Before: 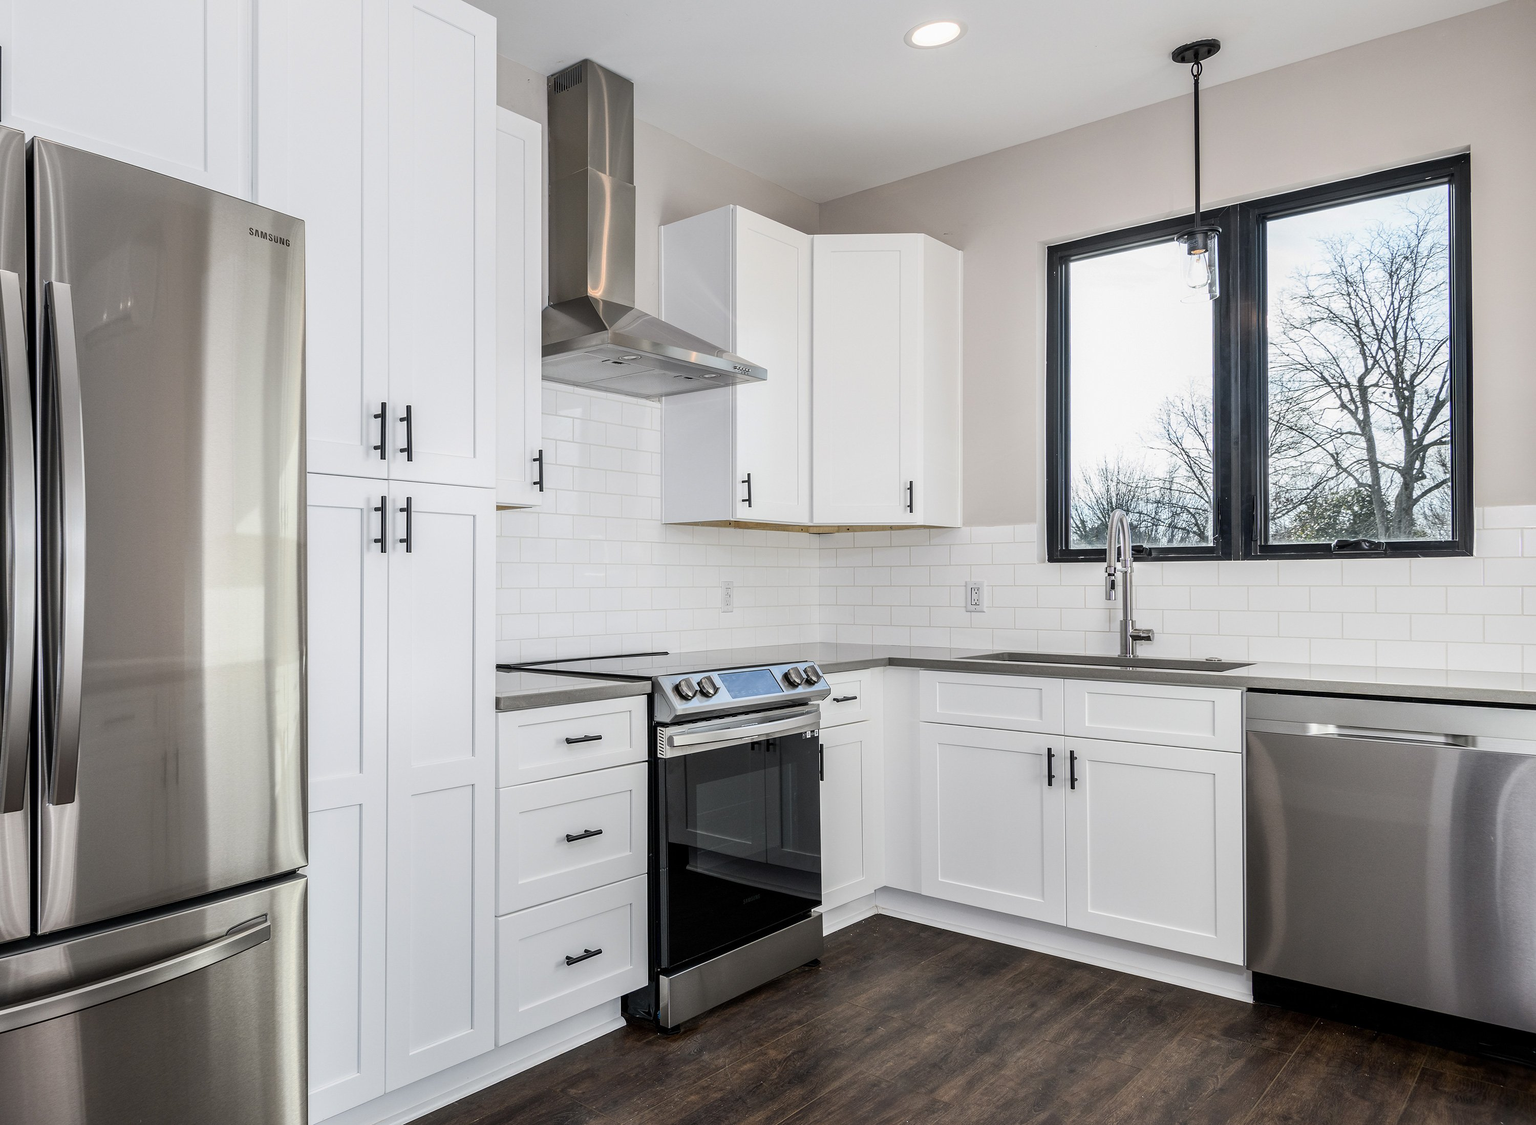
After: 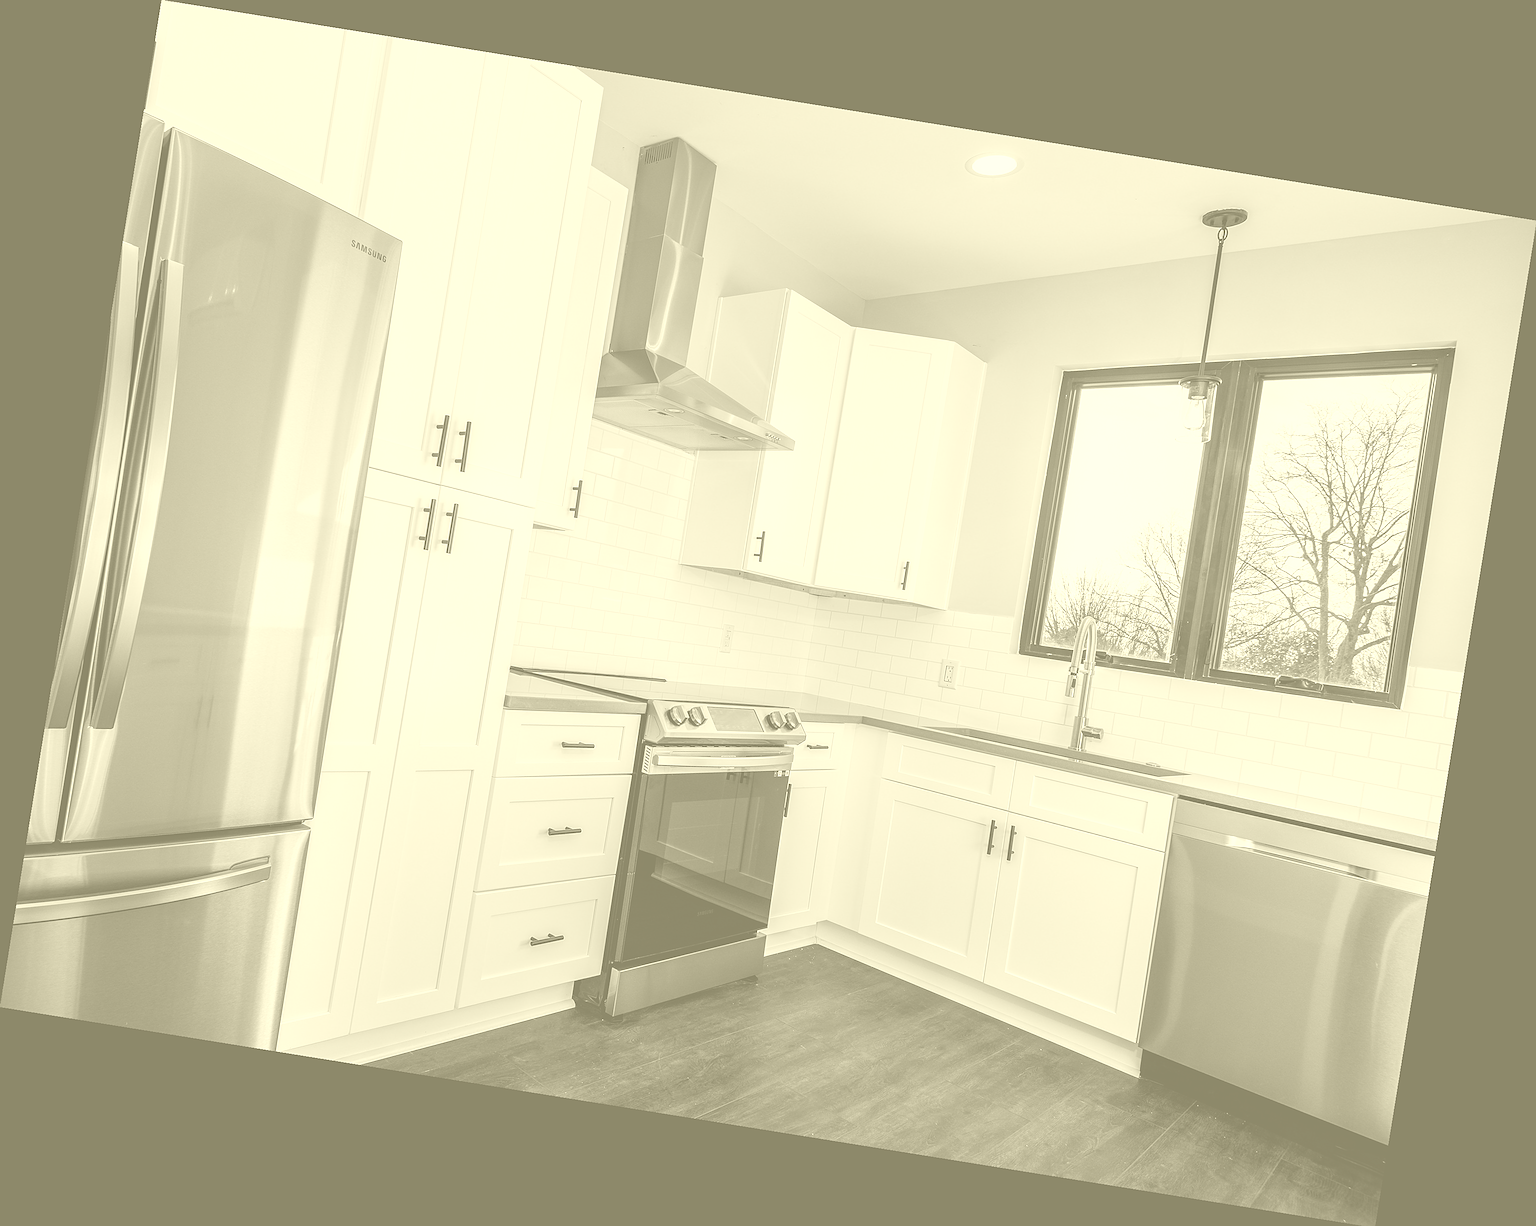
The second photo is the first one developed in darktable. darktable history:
sharpen: on, module defaults
rotate and perspective: rotation 9.12°, automatic cropping off
colorize: hue 43.2°, saturation 40%, version 1
